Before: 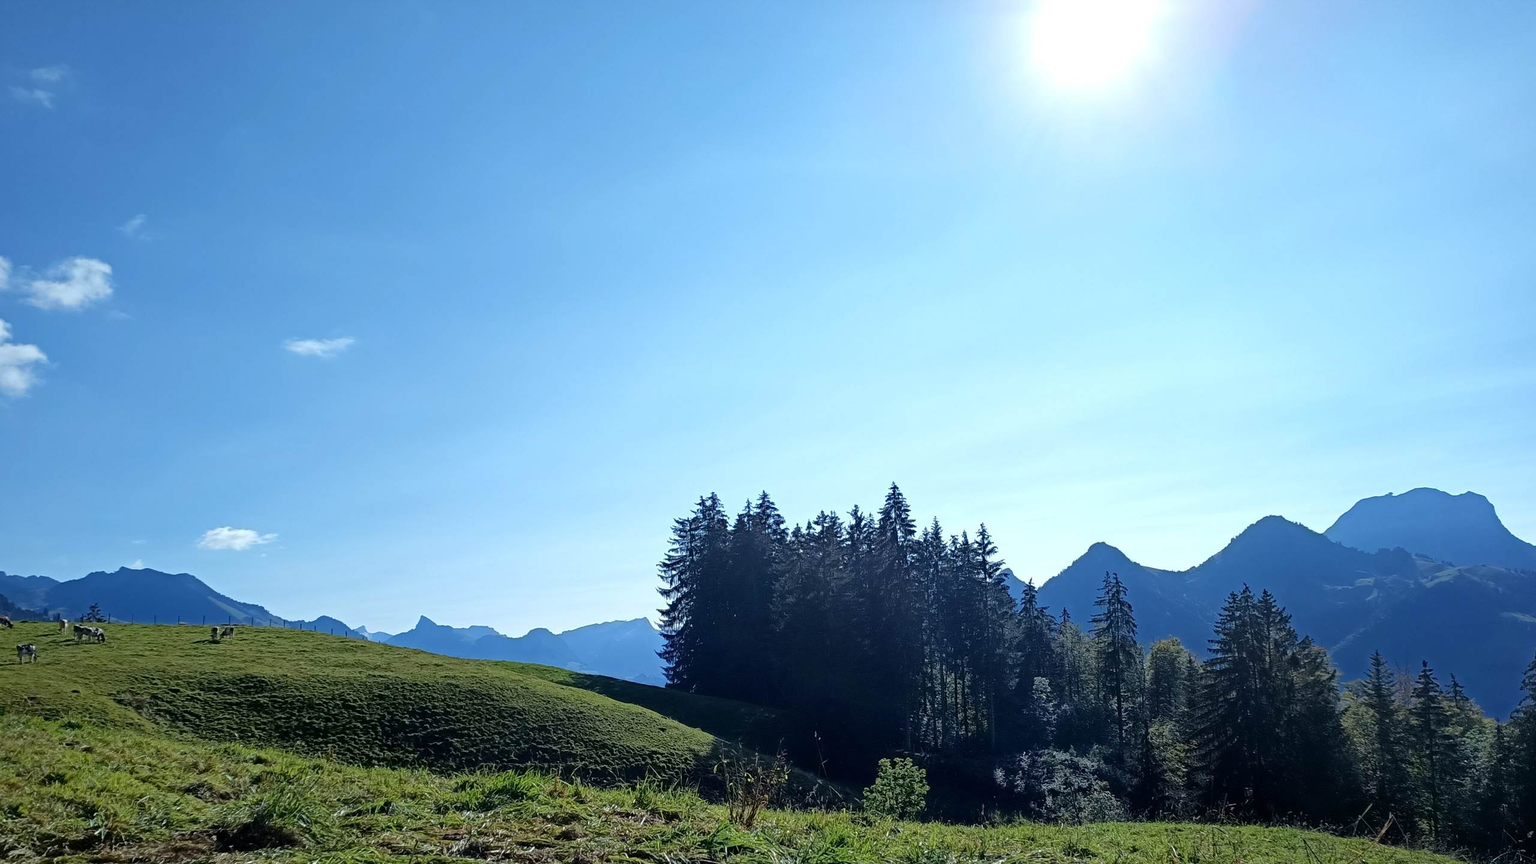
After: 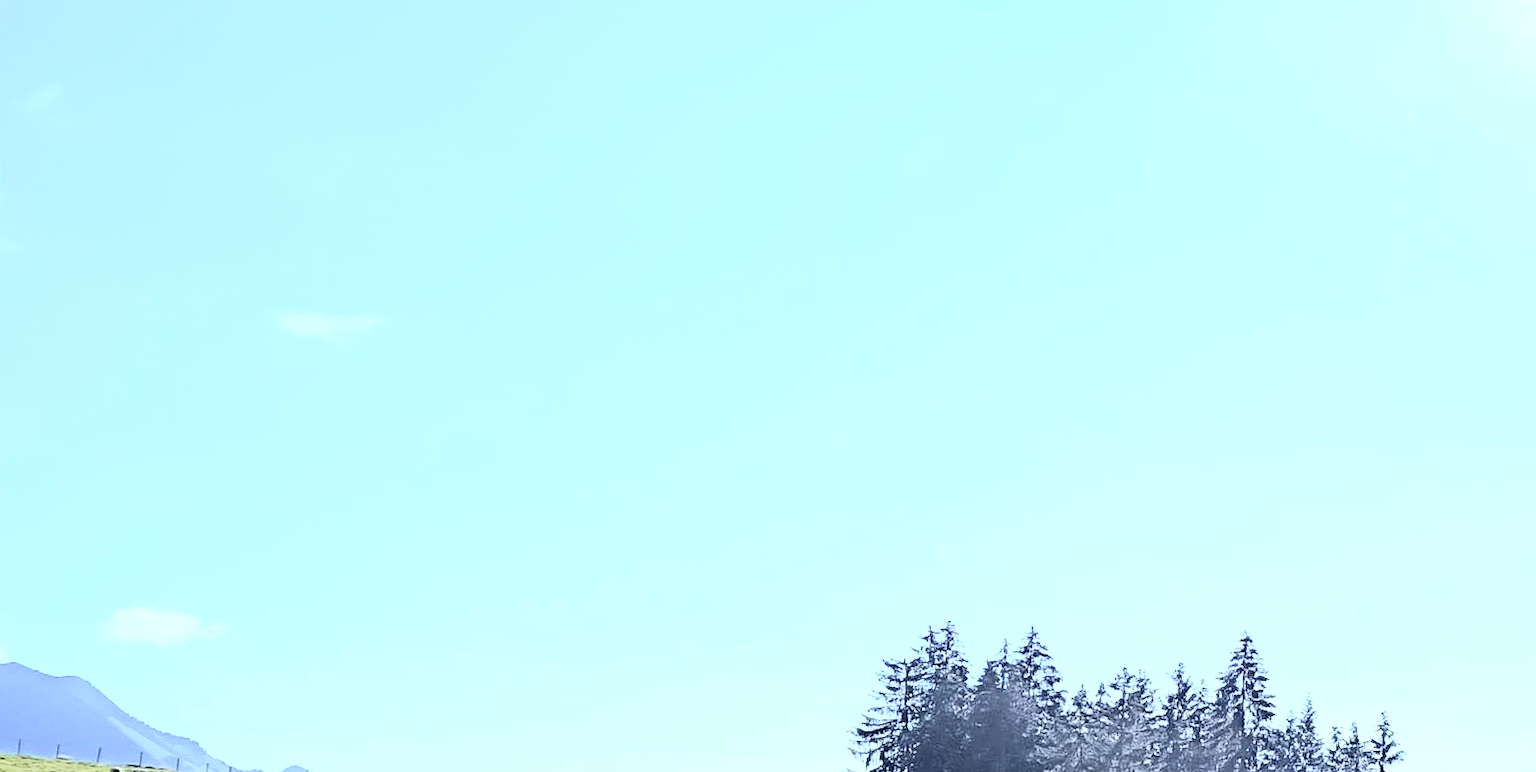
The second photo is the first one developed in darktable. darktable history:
tone equalizer: on, module defaults
crop and rotate: angle -5.13°, left 1.975%, top 6.849%, right 27.593%, bottom 30.194%
tone curve: curves: ch0 [(0, 0) (0.417, 0.851) (1, 1)], color space Lab, independent channels, preserve colors none
